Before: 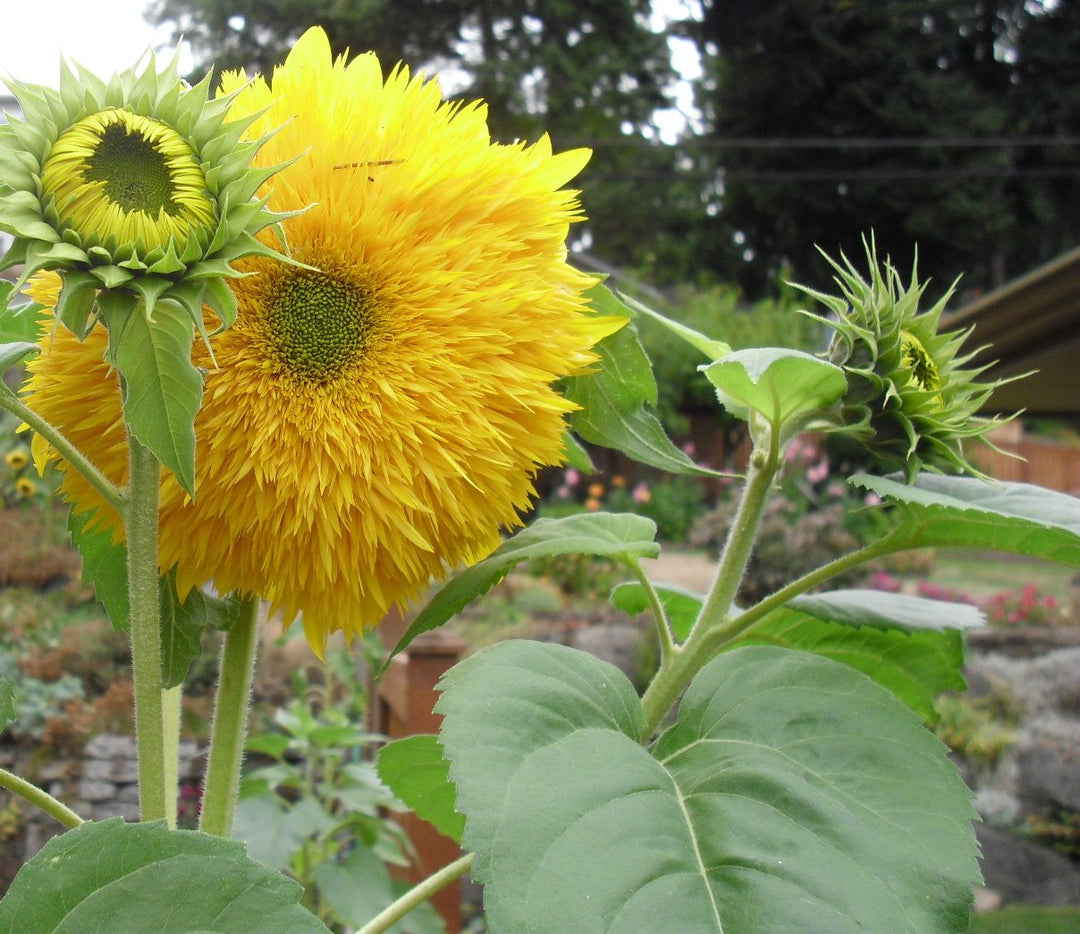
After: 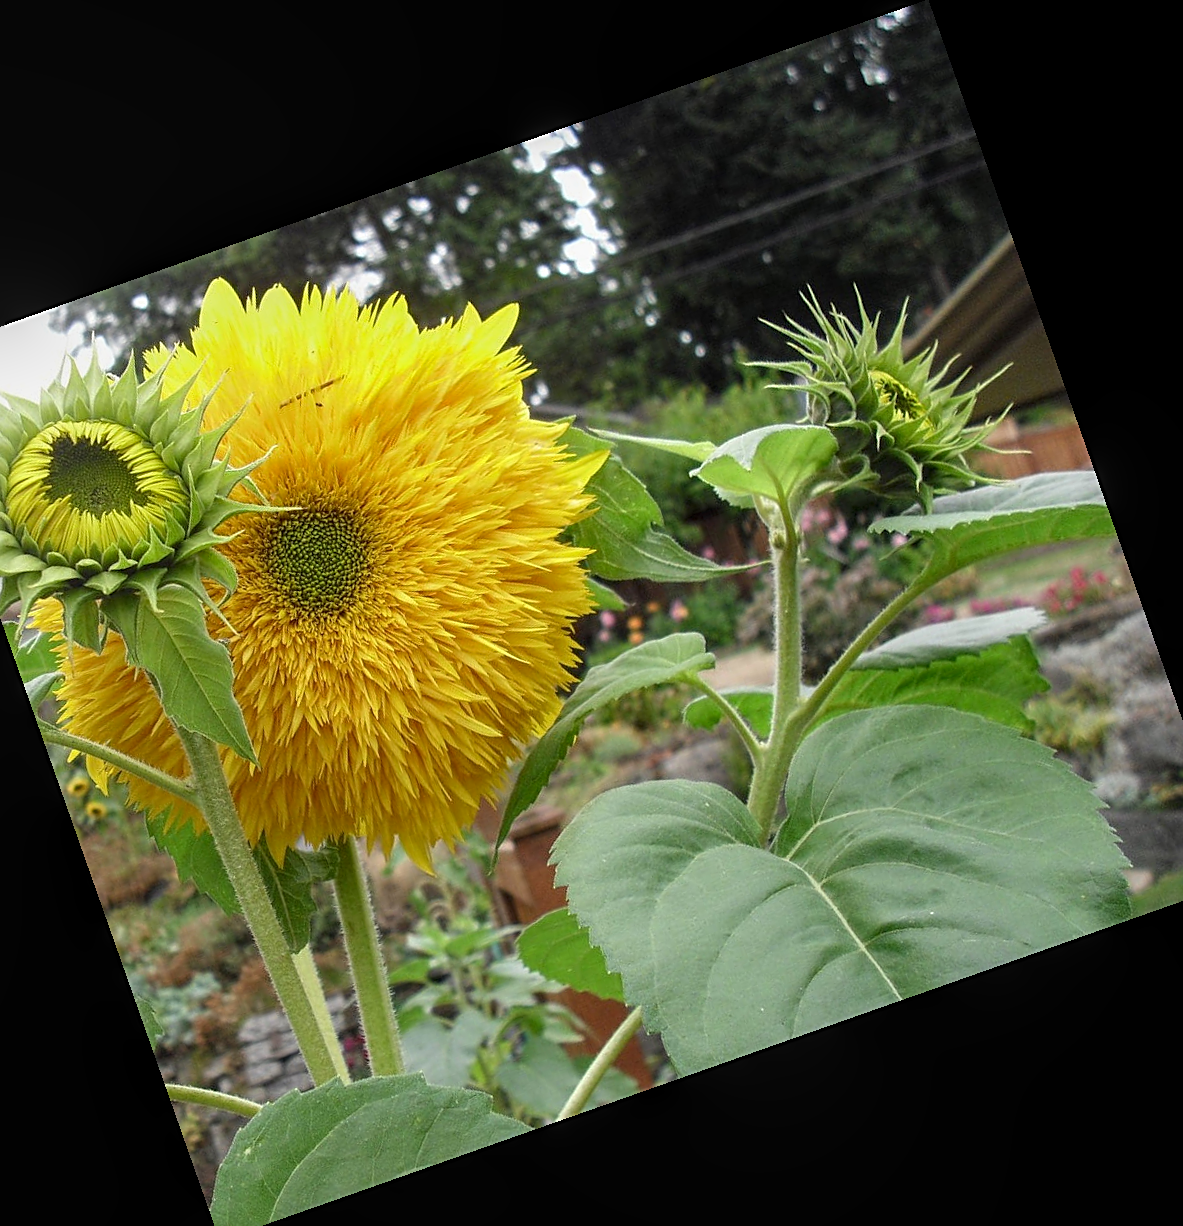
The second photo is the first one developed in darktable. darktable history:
local contrast: on, module defaults
crop and rotate: angle 19.43°, left 6.812%, right 4.125%, bottom 1.087%
sharpen: on, module defaults
